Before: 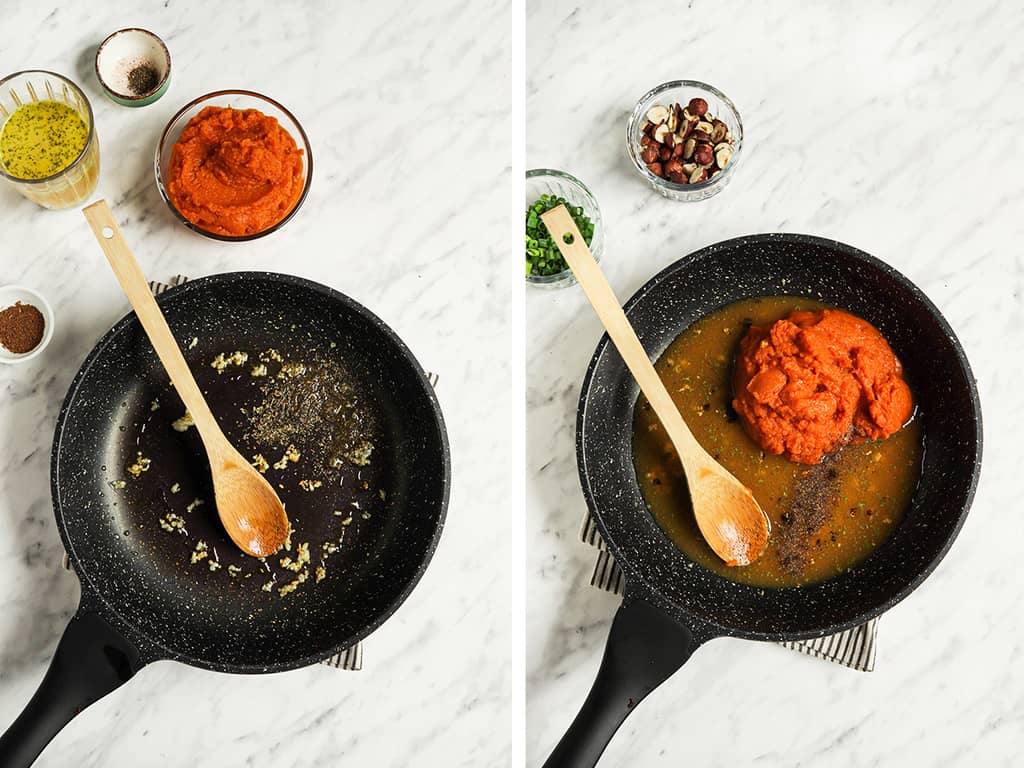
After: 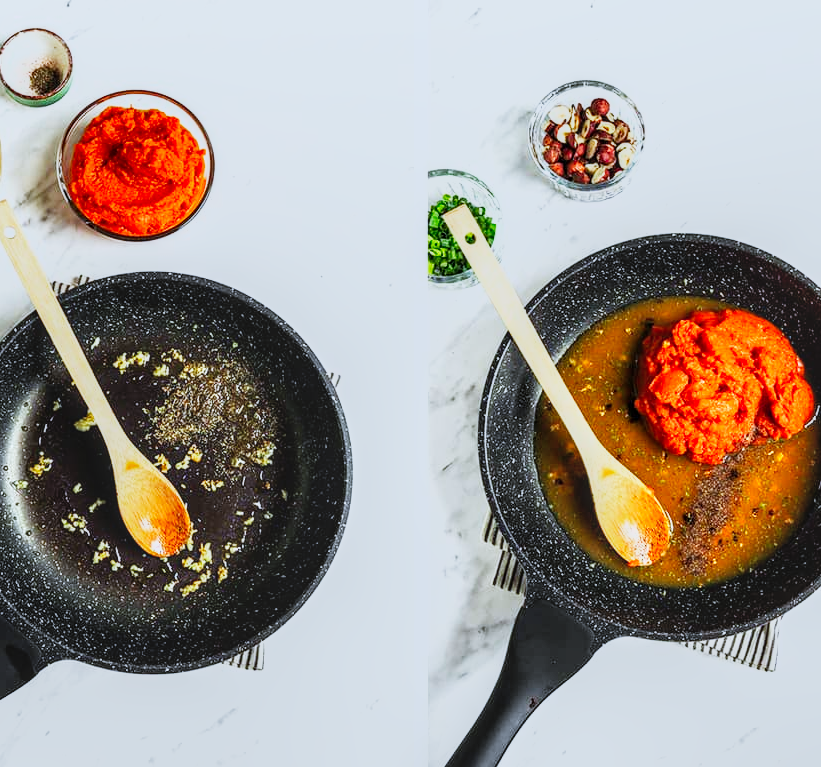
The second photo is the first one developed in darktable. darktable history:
exposure: black level correction 0, exposure 0.5 EV, compensate exposure bias true, compensate highlight preservation false
contrast brightness saturation: contrast 0.07, brightness 0.08, saturation 0.18
crop and rotate: left 9.597%, right 10.195%
local contrast: detail 130%
lowpass: radius 0.1, contrast 0.85, saturation 1.1, unbound 0
sigmoid: contrast 1.7, skew 0.1, preserve hue 0%, red attenuation 0.1, red rotation 0.035, green attenuation 0.1, green rotation -0.017, blue attenuation 0.15, blue rotation -0.052, base primaries Rec2020
white balance: red 0.931, blue 1.11
